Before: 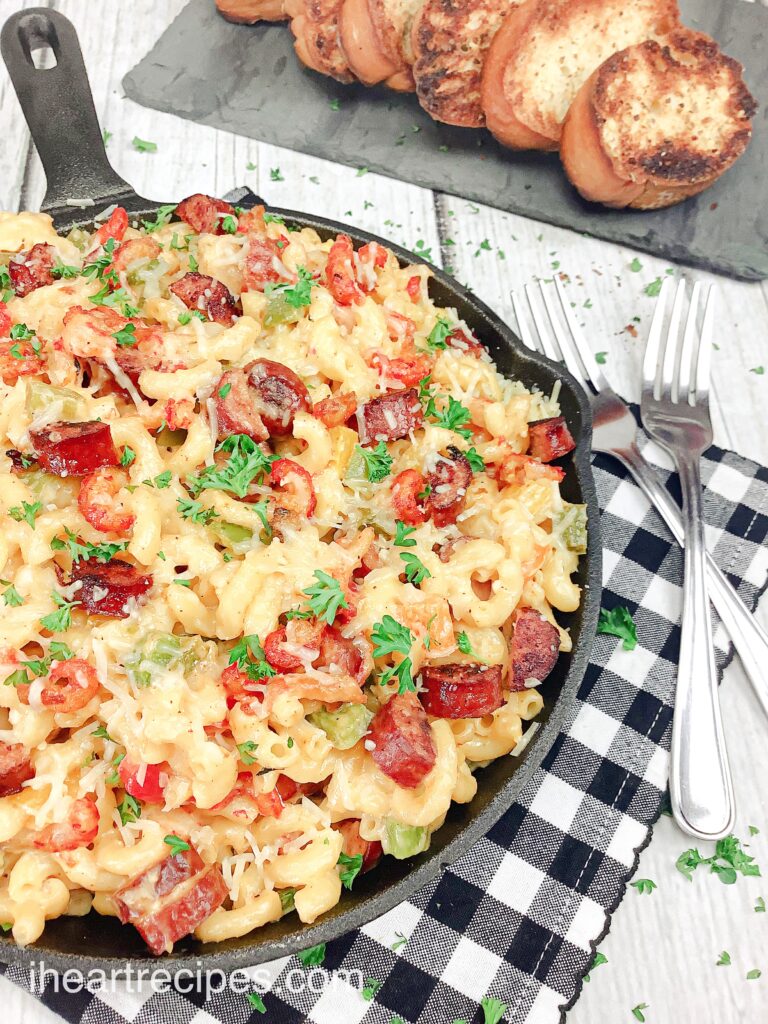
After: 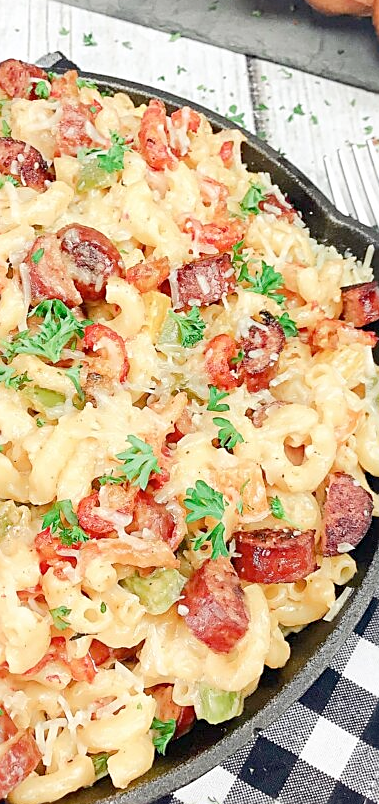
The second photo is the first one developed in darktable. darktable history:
base curve: preserve colors none
sharpen: on, module defaults
crop and rotate: angle 0.02°, left 24.353%, top 13.219%, right 26.156%, bottom 8.224%
